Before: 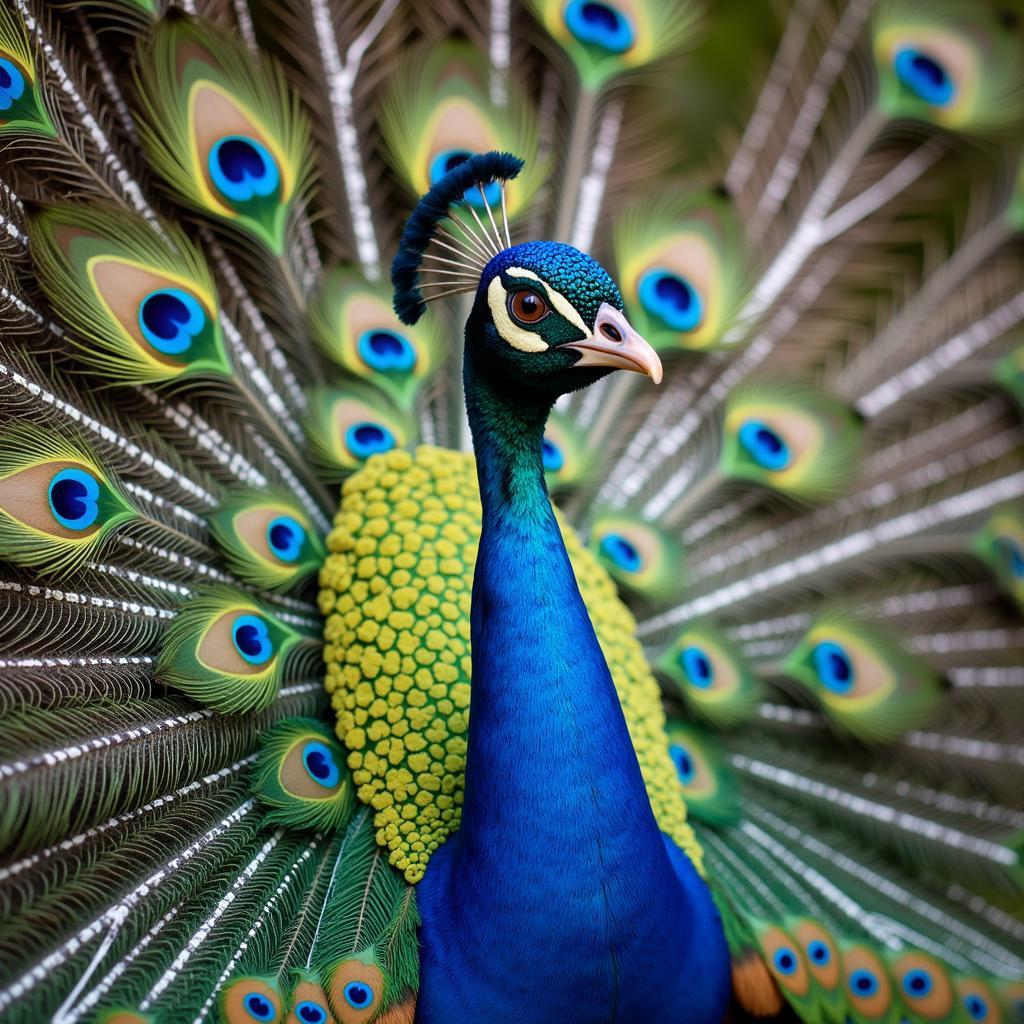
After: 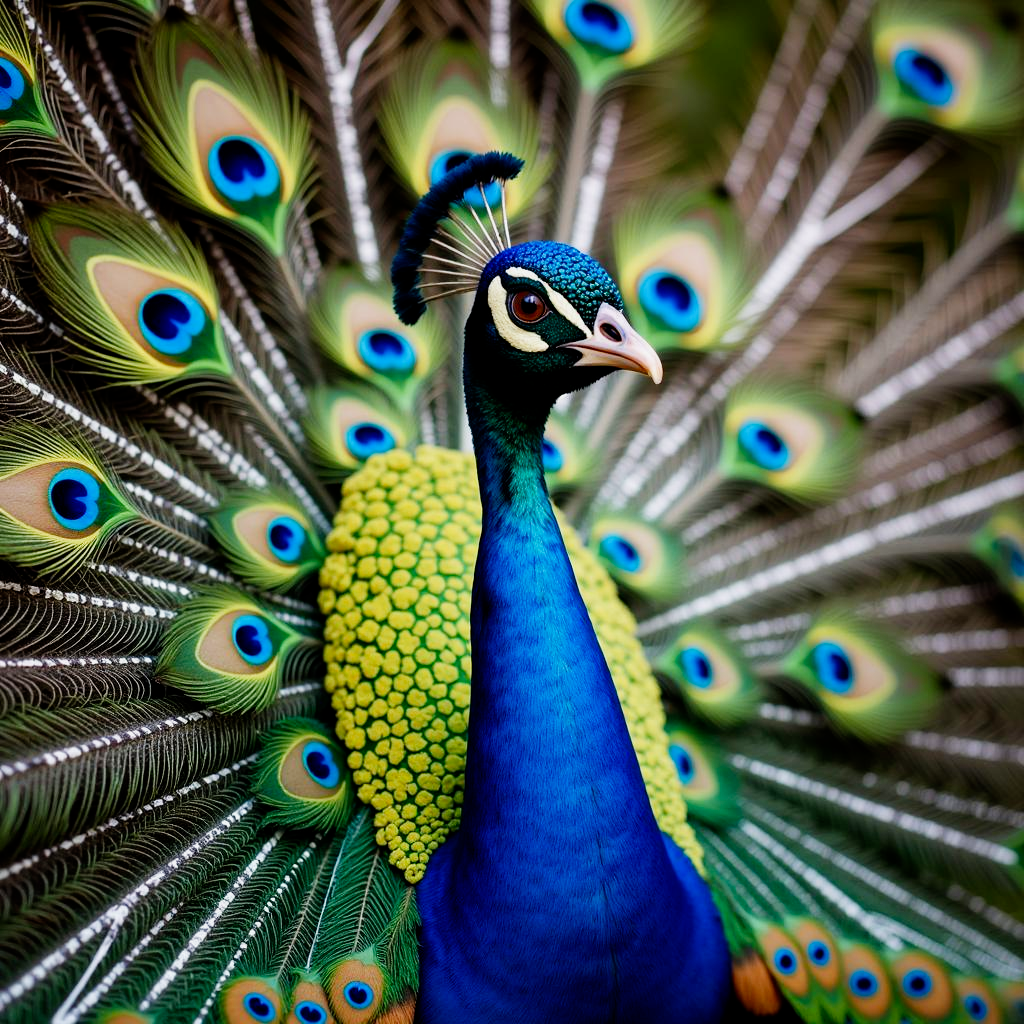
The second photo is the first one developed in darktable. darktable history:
exposure: compensate highlight preservation false
filmic rgb: black relative exposure -16 EV, white relative exposure 5.25 EV, hardness 5.9, contrast 1.265, add noise in highlights 0.001, preserve chrominance no, color science v3 (2019), use custom middle-gray values true, contrast in highlights soft
